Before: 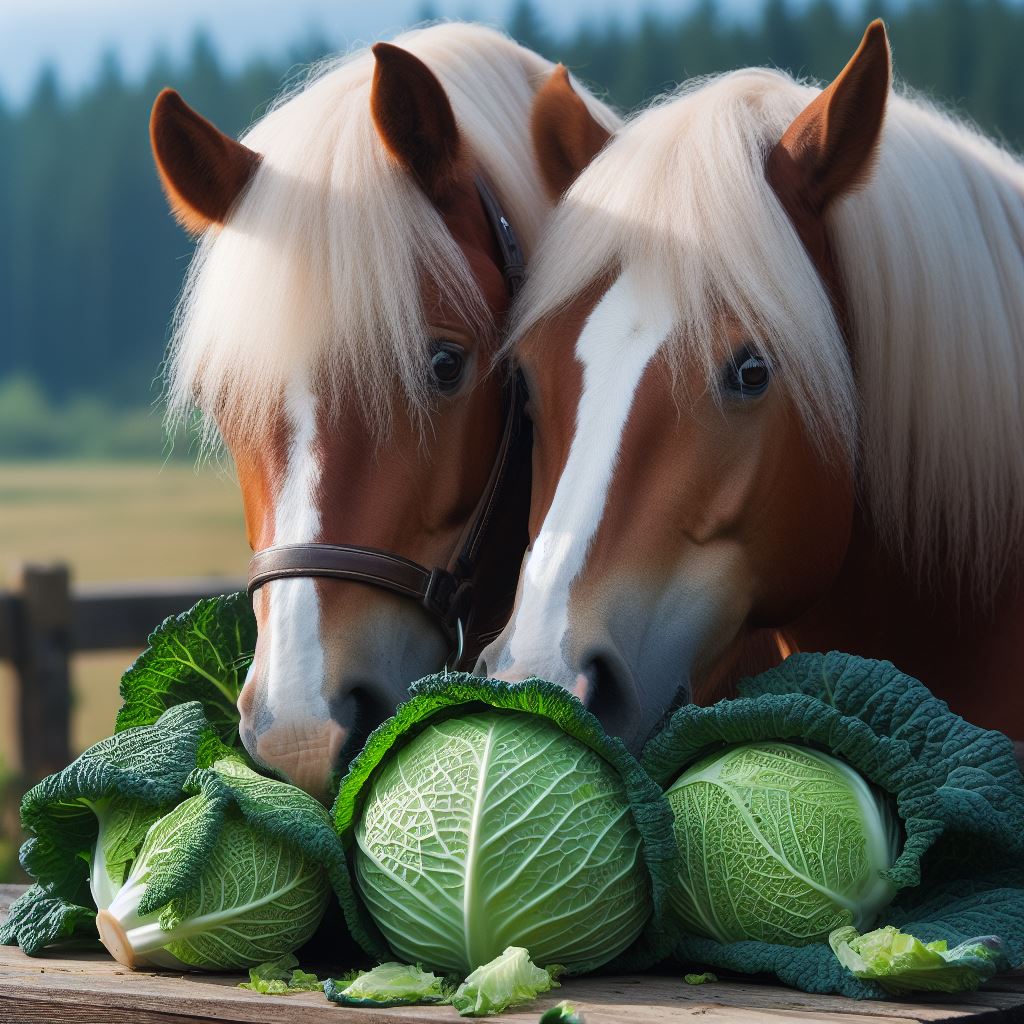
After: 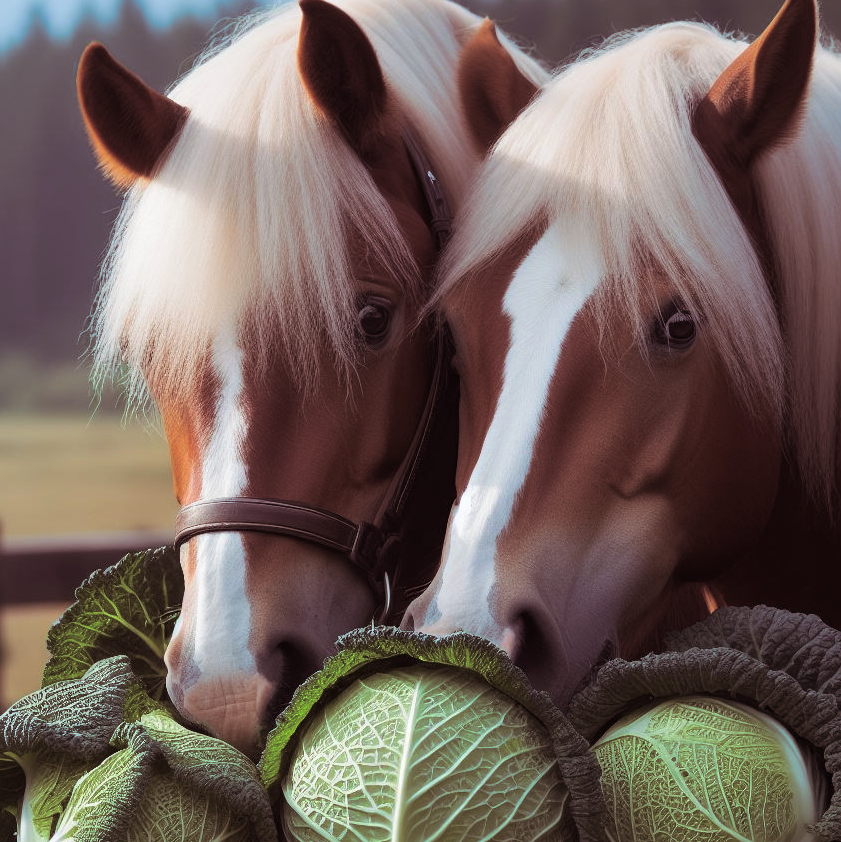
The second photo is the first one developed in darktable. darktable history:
split-toning: shadows › saturation 0.41, highlights › saturation 0, compress 33.55%
crop and rotate: left 7.196%, top 4.574%, right 10.605%, bottom 13.178%
white balance: red 1, blue 1
tone equalizer: on, module defaults
